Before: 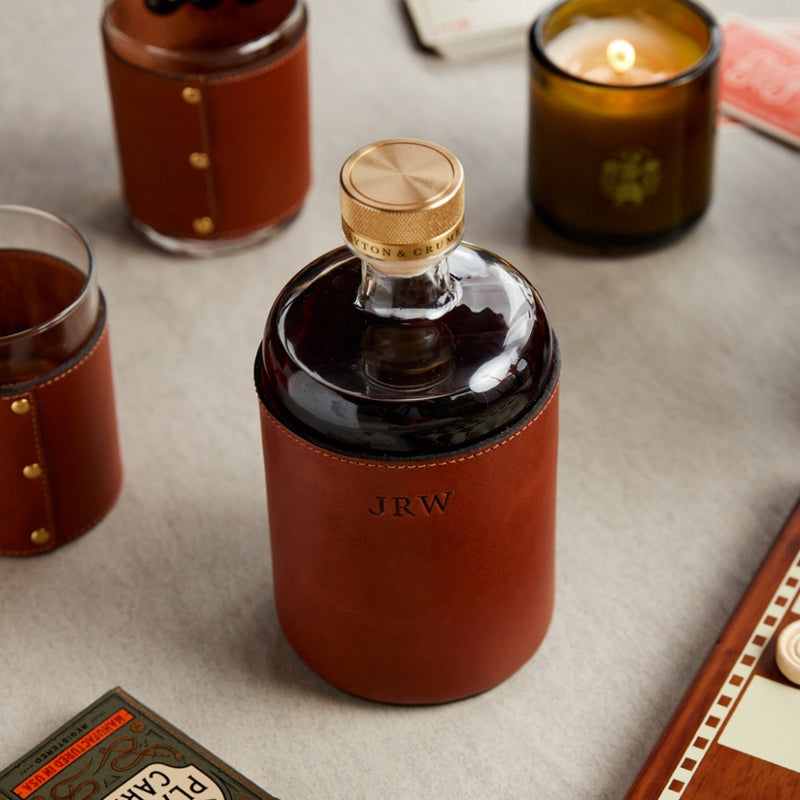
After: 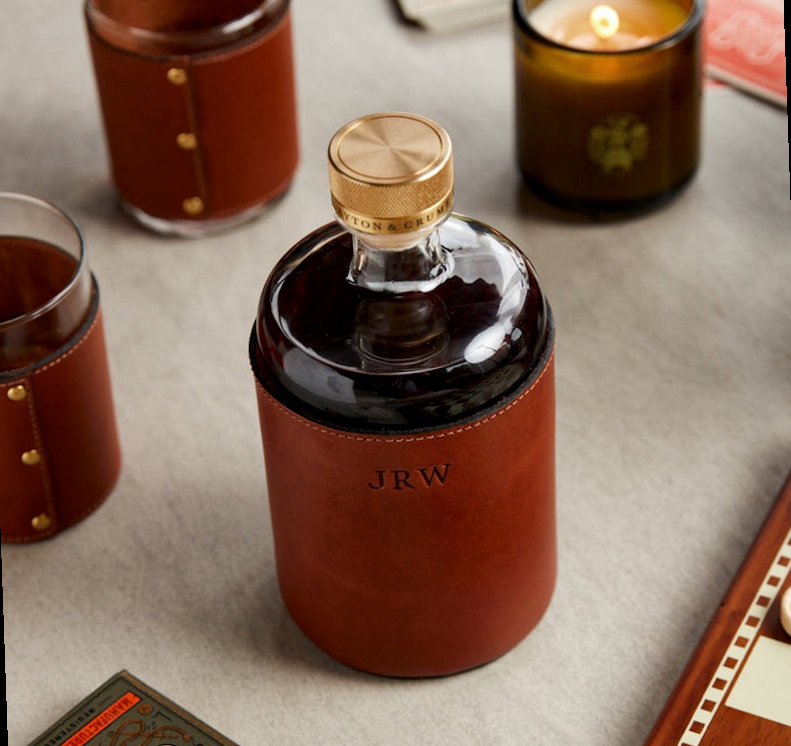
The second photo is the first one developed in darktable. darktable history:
rotate and perspective: rotation -2°, crop left 0.022, crop right 0.978, crop top 0.049, crop bottom 0.951
local contrast: mode bilateral grid, contrast 20, coarseness 50, detail 120%, midtone range 0.2
